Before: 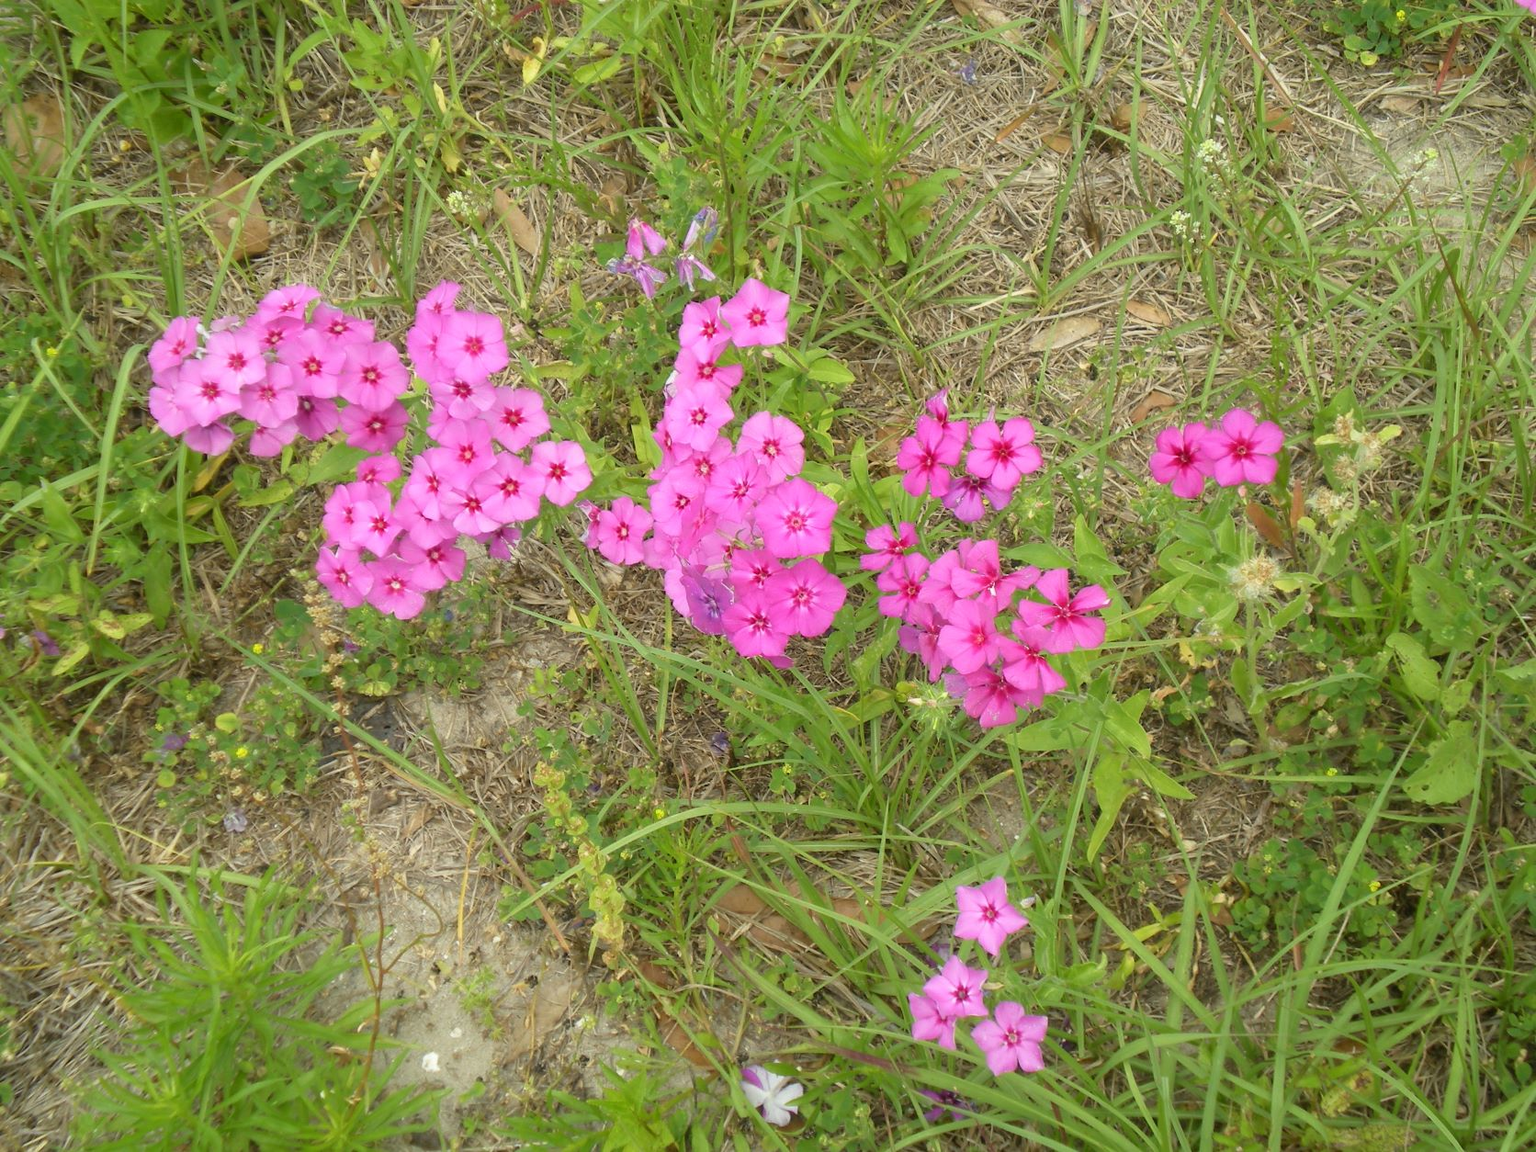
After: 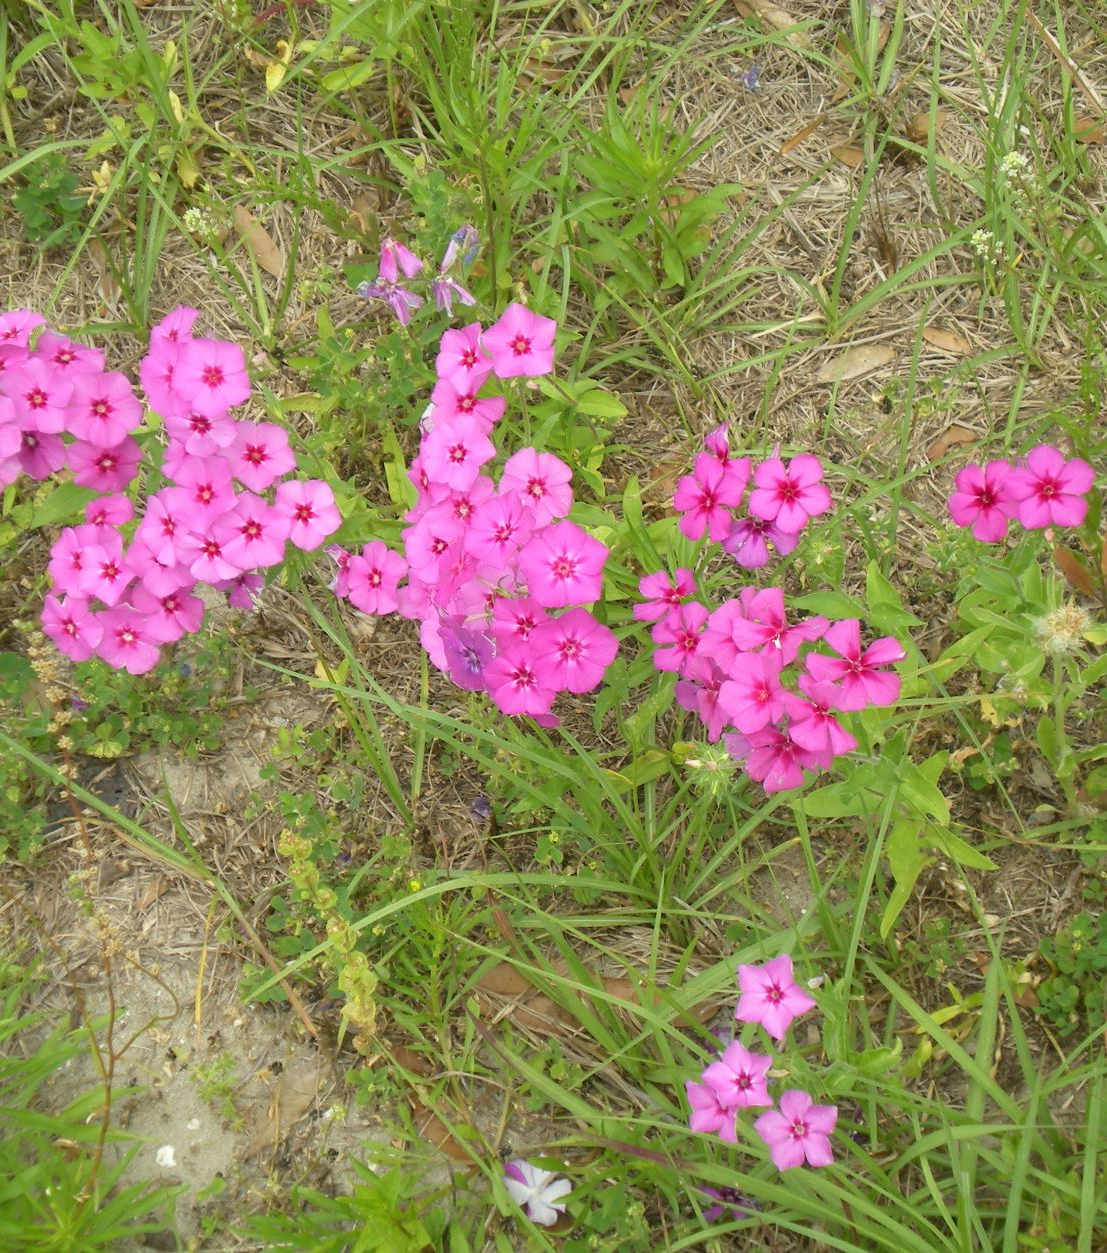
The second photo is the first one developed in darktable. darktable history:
crop and rotate: left 18.223%, right 15.512%
